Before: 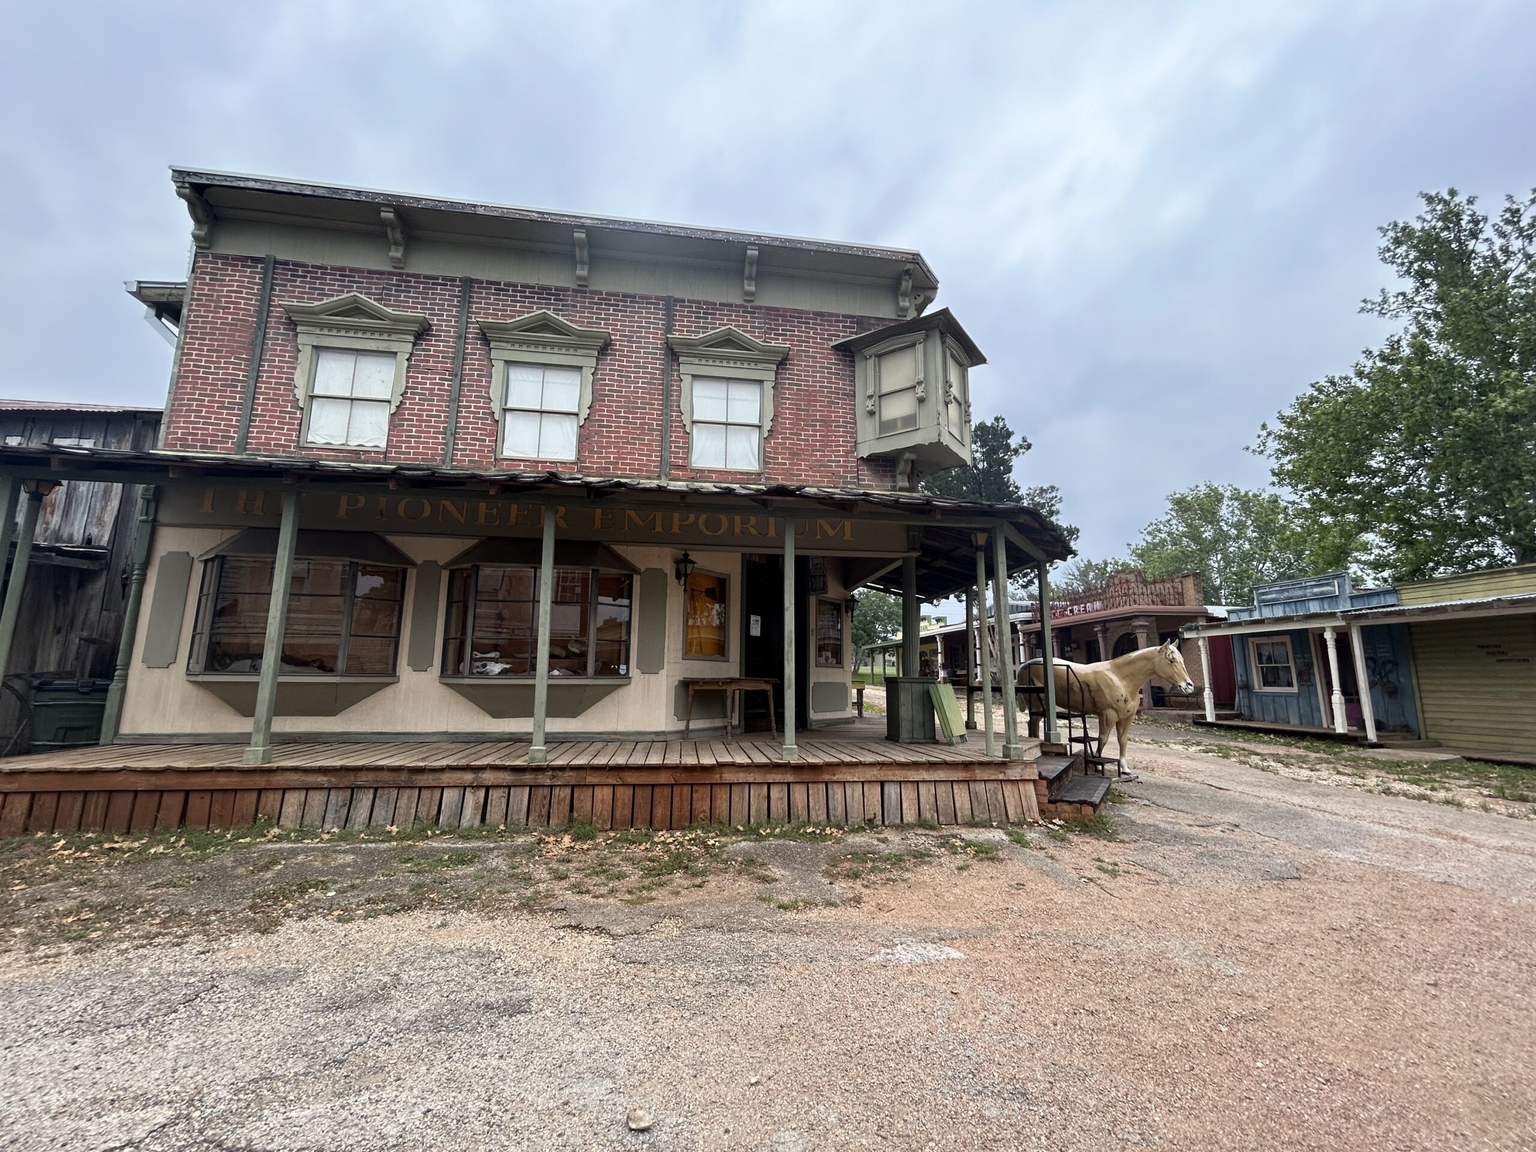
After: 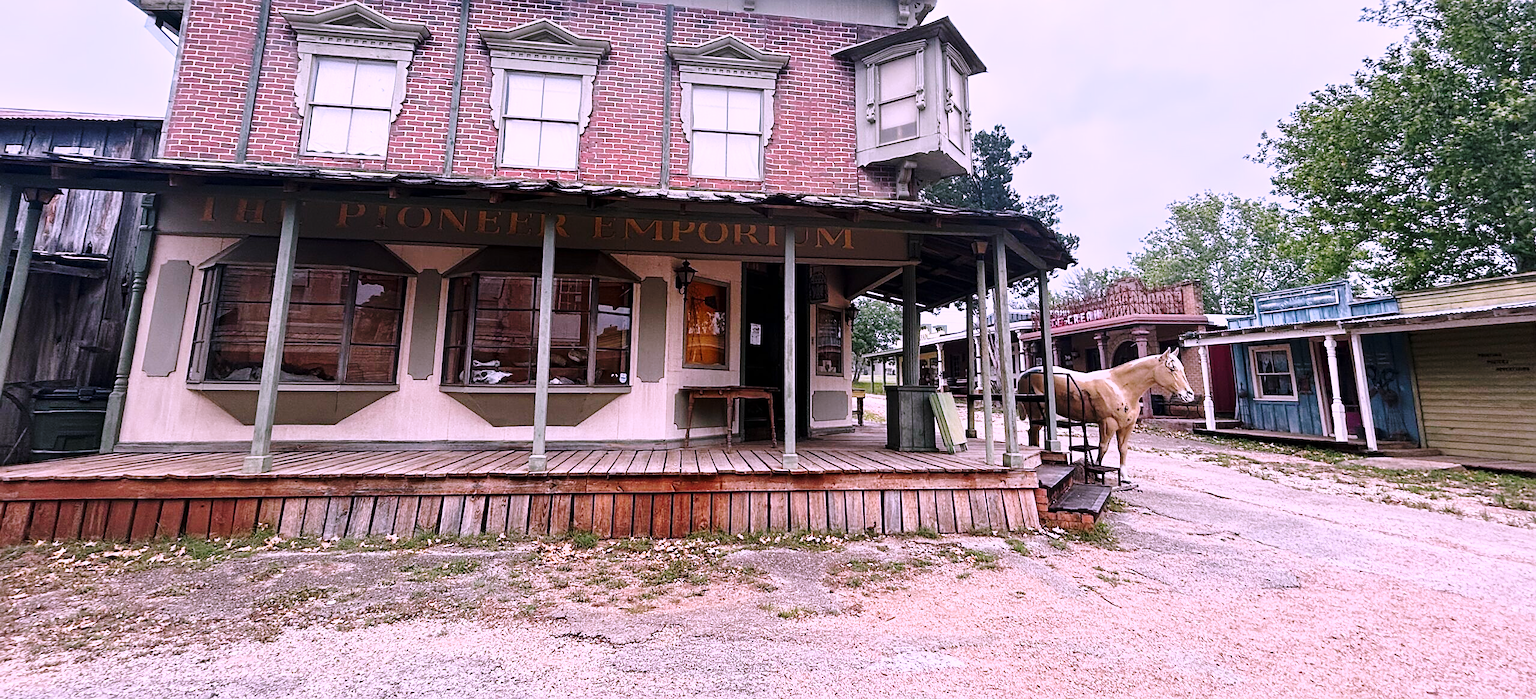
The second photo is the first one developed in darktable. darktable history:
sharpen: on, module defaults
crop and rotate: top 25.357%, bottom 13.942%
base curve: curves: ch0 [(0, 0) (0.028, 0.03) (0.121, 0.232) (0.46, 0.748) (0.859, 0.968) (1, 1)], preserve colors none
color correction: highlights a* 15.46, highlights b* -20.56
